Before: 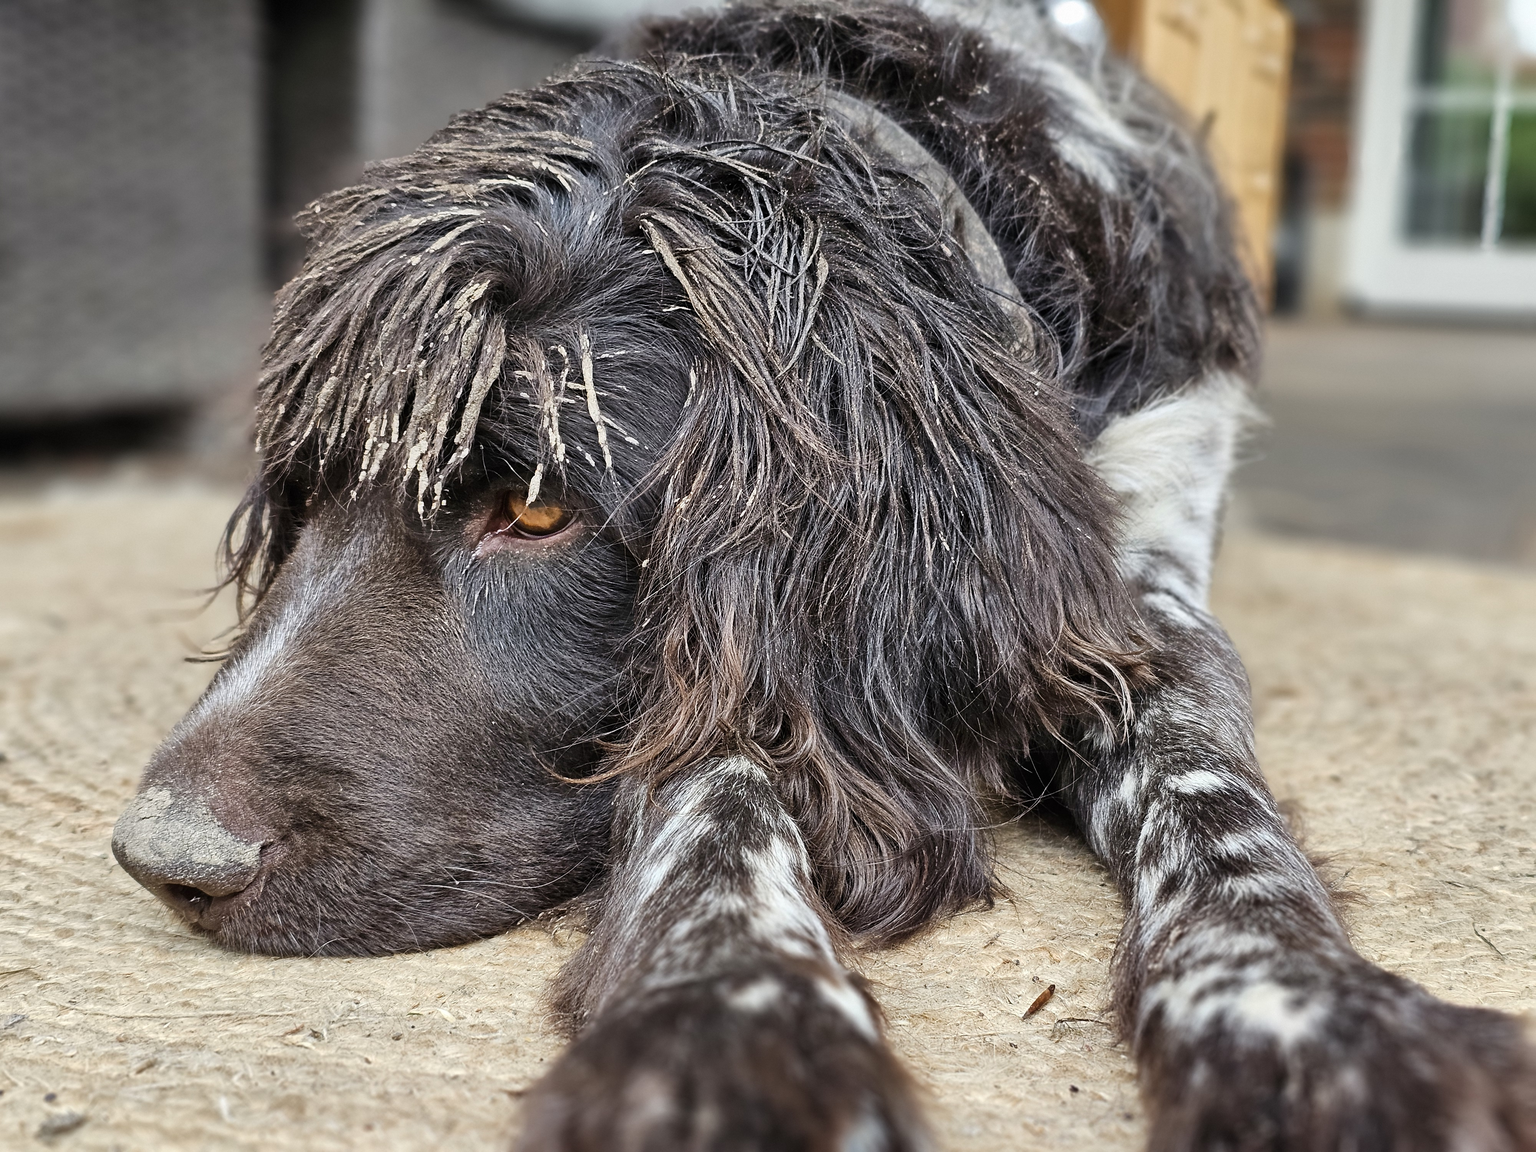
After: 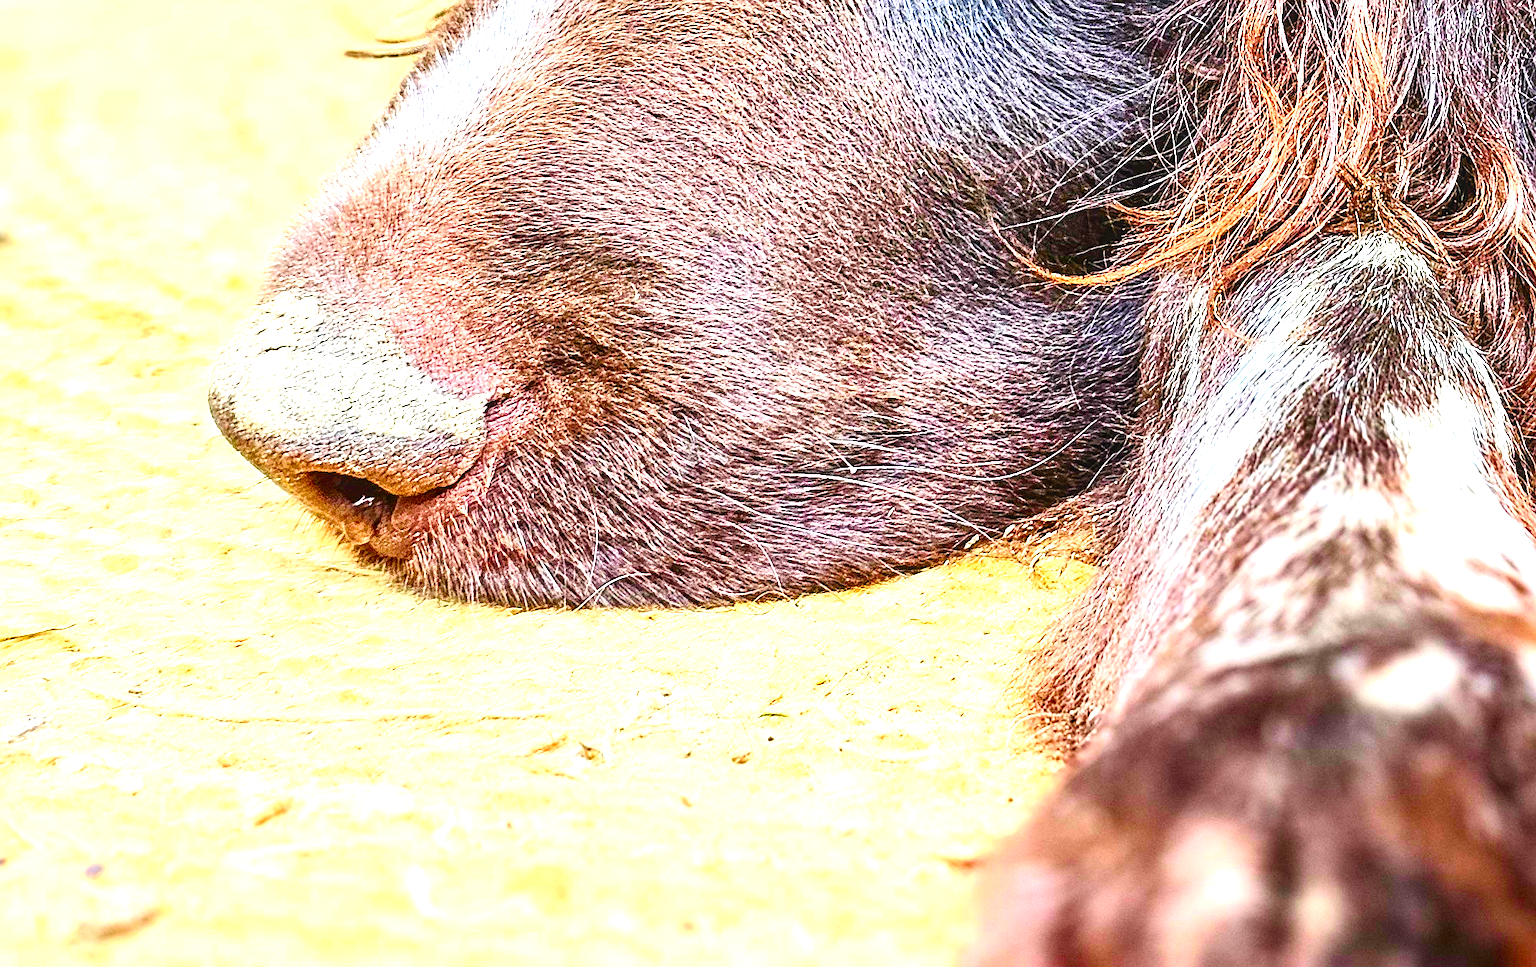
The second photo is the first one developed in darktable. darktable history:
sharpen: on, module defaults
contrast brightness saturation: contrast 0.262, brightness 0.02, saturation 0.878
crop and rotate: top 54.777%, right 46.376%, bottom 0.201%
exposure: black level correction 0, exposure 1.103 EV, compensate exposure bias true, compensate highlight preservation false
tone equalizer: -8 EV -0.748 EV, -7 EV -0.704 EV, -6 EV -0.586 EV, -5 EV -0.396 EV, -3 EV 0.37 EV, -2 EV 0.6 EV, -1 EV 0.675 EV, +0 EV 0.737 EV
local contrast: on, module defaults
color balance rgb: global offset › hue 168.66°, perceptual saturation grading › global saturation 0.354%, perceptual saturation grading › mid-tones 6.457%, perceptual saturation grading › shadows 71.574%, global vibrance 24.891%
